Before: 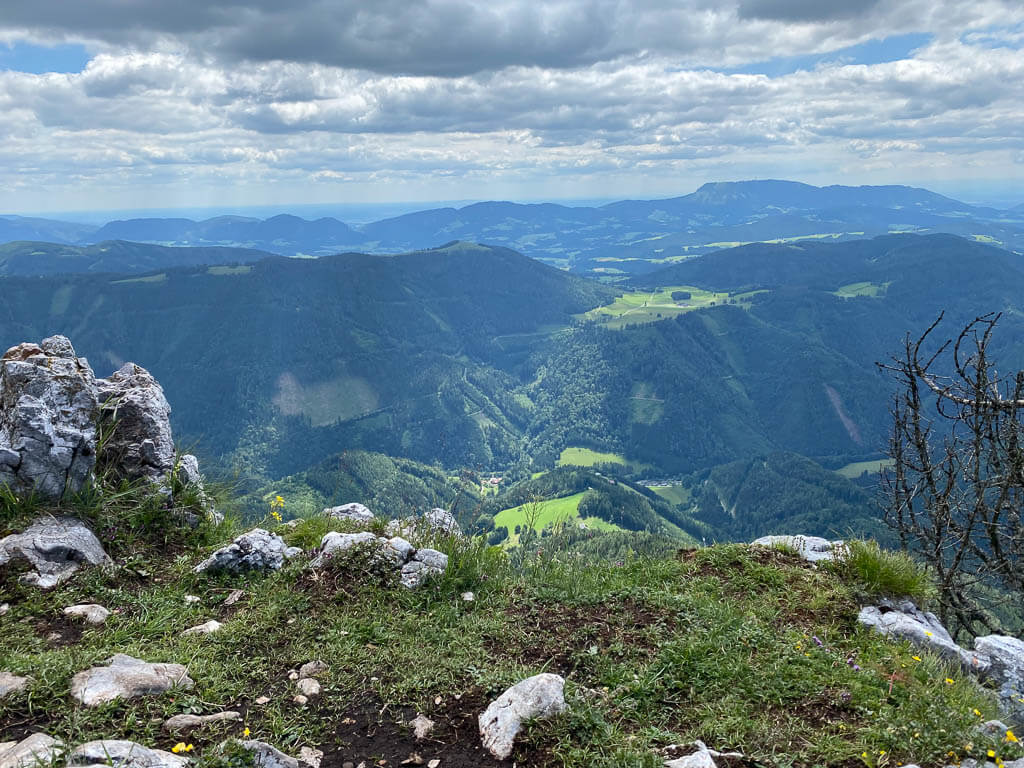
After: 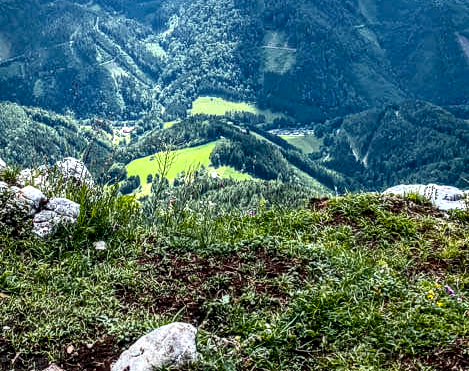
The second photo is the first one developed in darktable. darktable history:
crop: left 35.976%, top 45.819%, right 18.162%, bottom 5.807%
color balance rgb: perceptual saturation grading › global saturation 25%, global vibrance 20%
local contrast: highlights 19%, detail 186%
tone curve: curves: ch0 [(0, 0.023) (0.217, 0.19) (0.754, 0.801) (1, 0.977)]; ch1 [(0, 0) (0.392, 0.398) (0.5, 0.5) (0.521, 0.528) (0.56, 0.577) (1, 1)]; ch2 [(0, 0) (0.5, 0.5) (0.579, 0.561) (0.65, 0.657) (1, 1)], color space Lab, independent channels, preserve colors none
